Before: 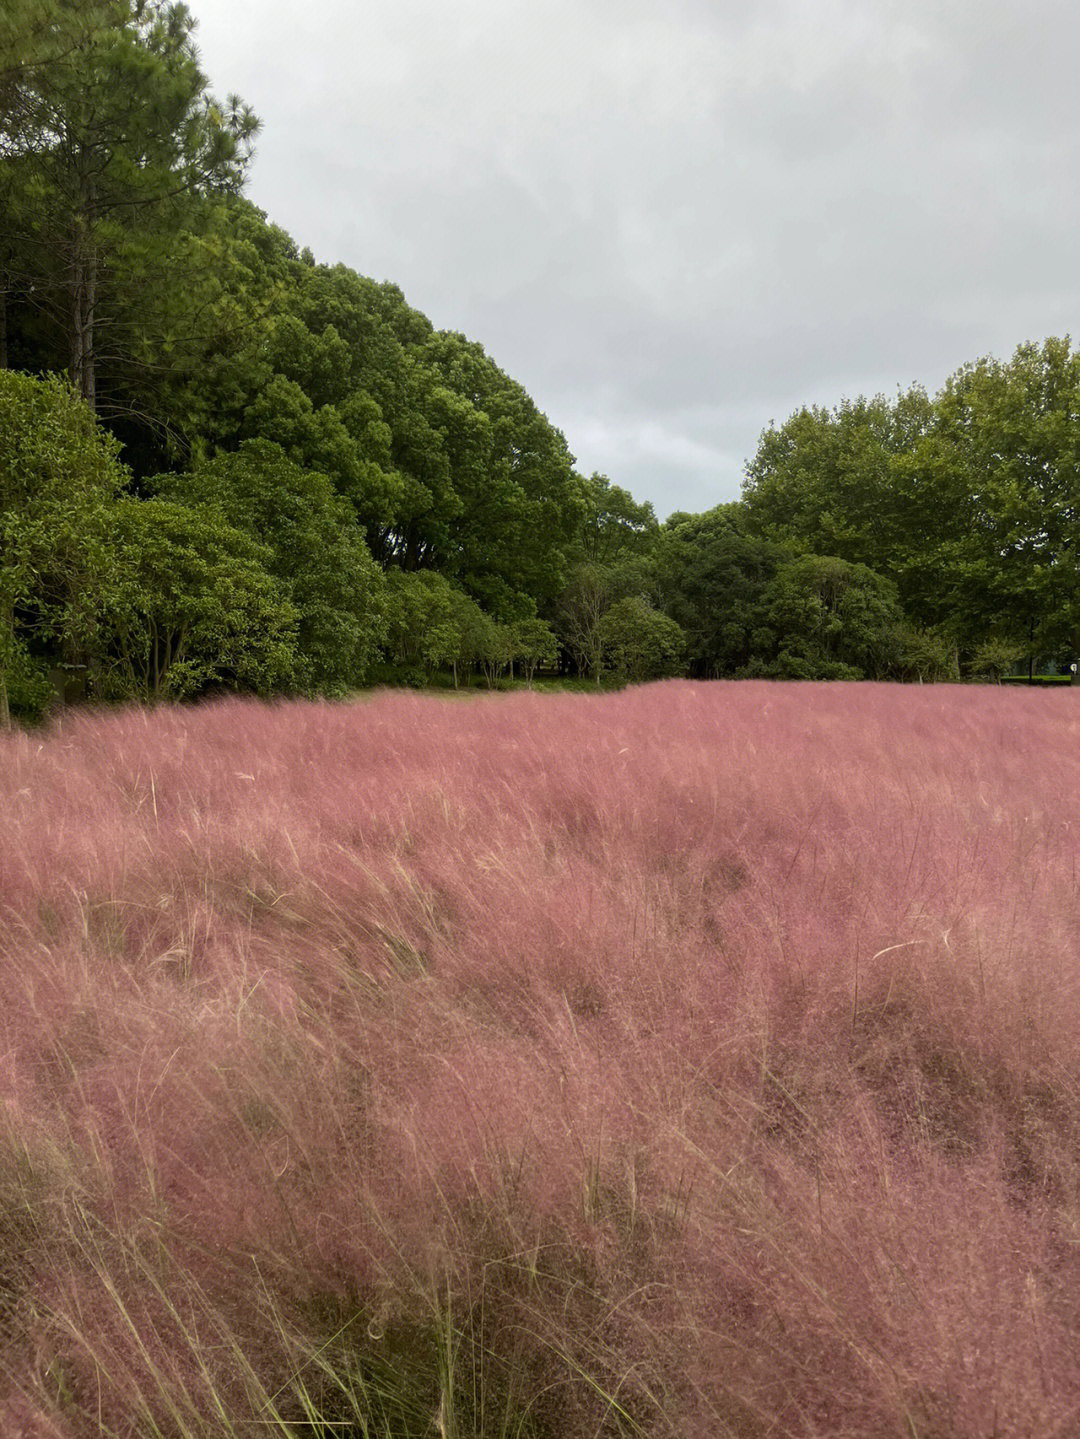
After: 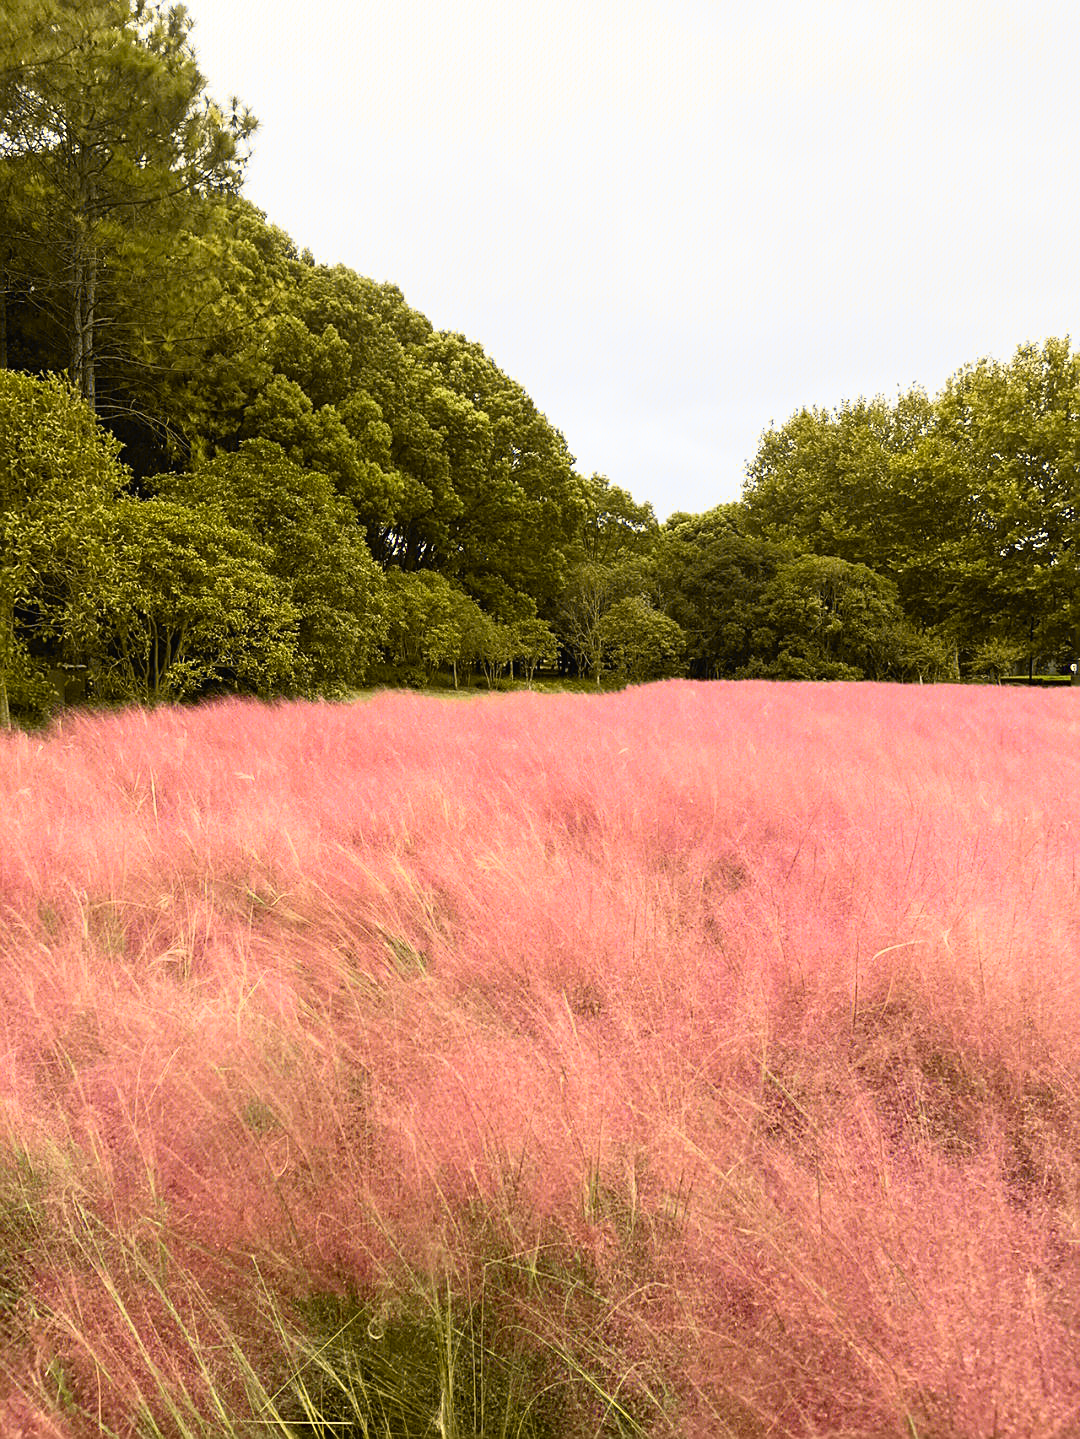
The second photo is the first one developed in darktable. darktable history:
shadows and highlights: shadows 0, highlights 40
sharpen: on, module defaults
tone curve: curves: ch0 [(0, 0.017) (0.259, 0.344) (0.593, 0.778) (0.786, 0.931) (1, 0.999)]; ch1 [(0, 0) (0.405, 0.387) (0.442, 0.47) (0.492, 0.5) (0.511, 0.503) (0.548, 0.596) (0.7, 0.795) (1, 1)]; ch2 [(0, 0) (0.411, 0.433) (0.5, 0.504) (0.535, 0.581) (1, 1)], color space Lab, independent channels, preserve colors none
